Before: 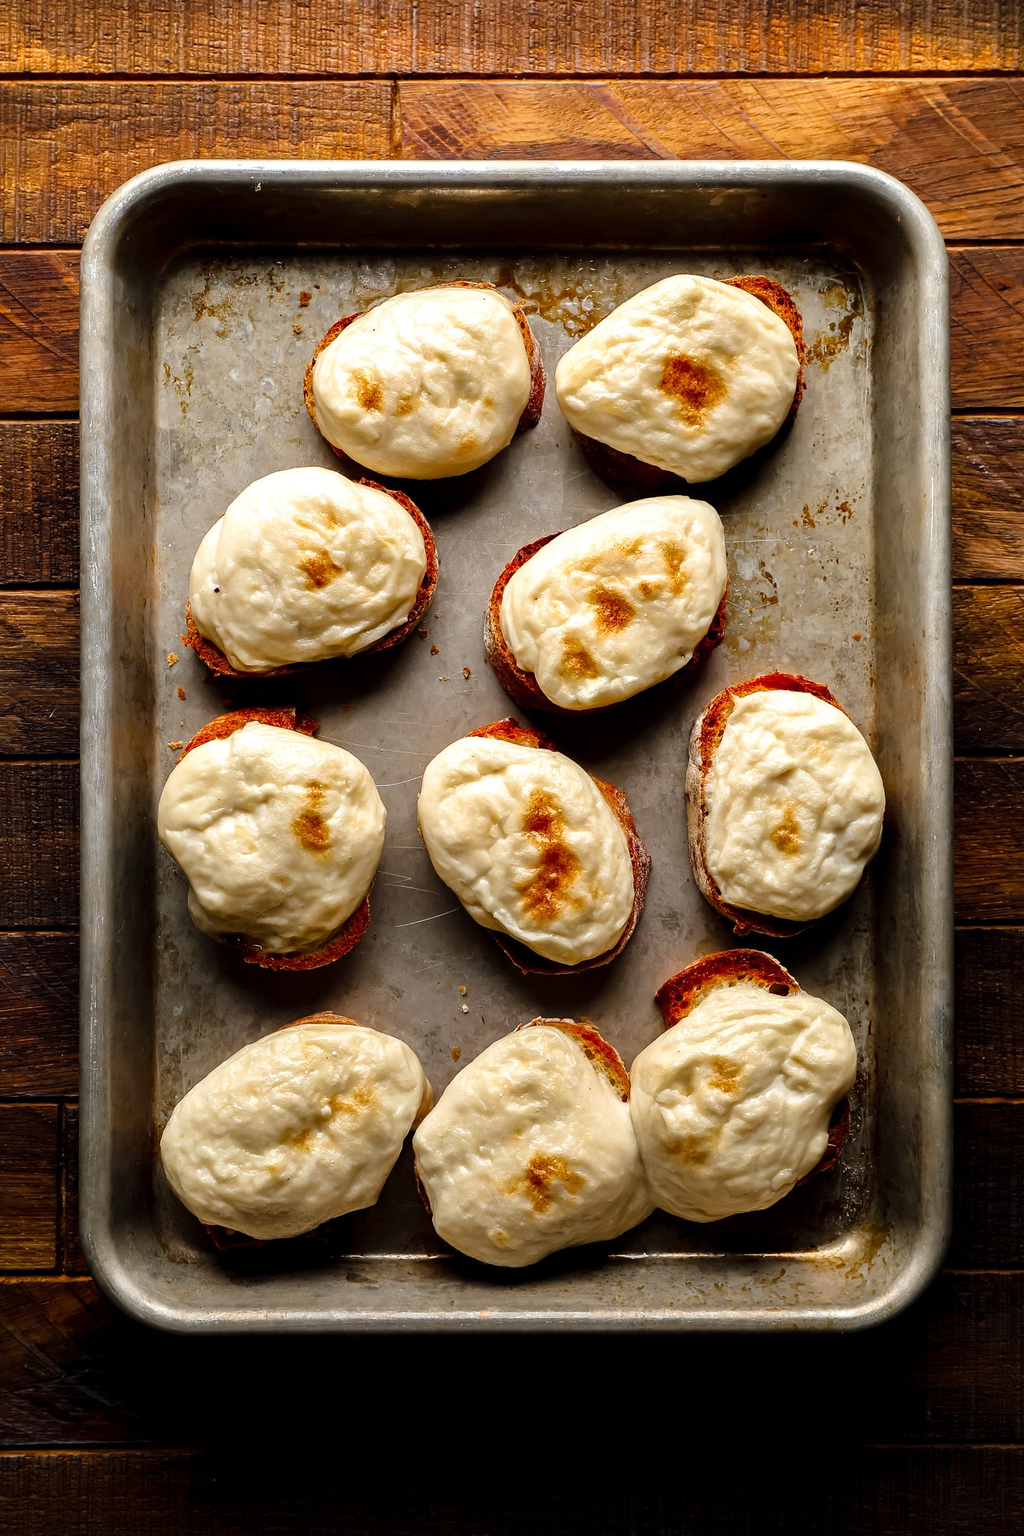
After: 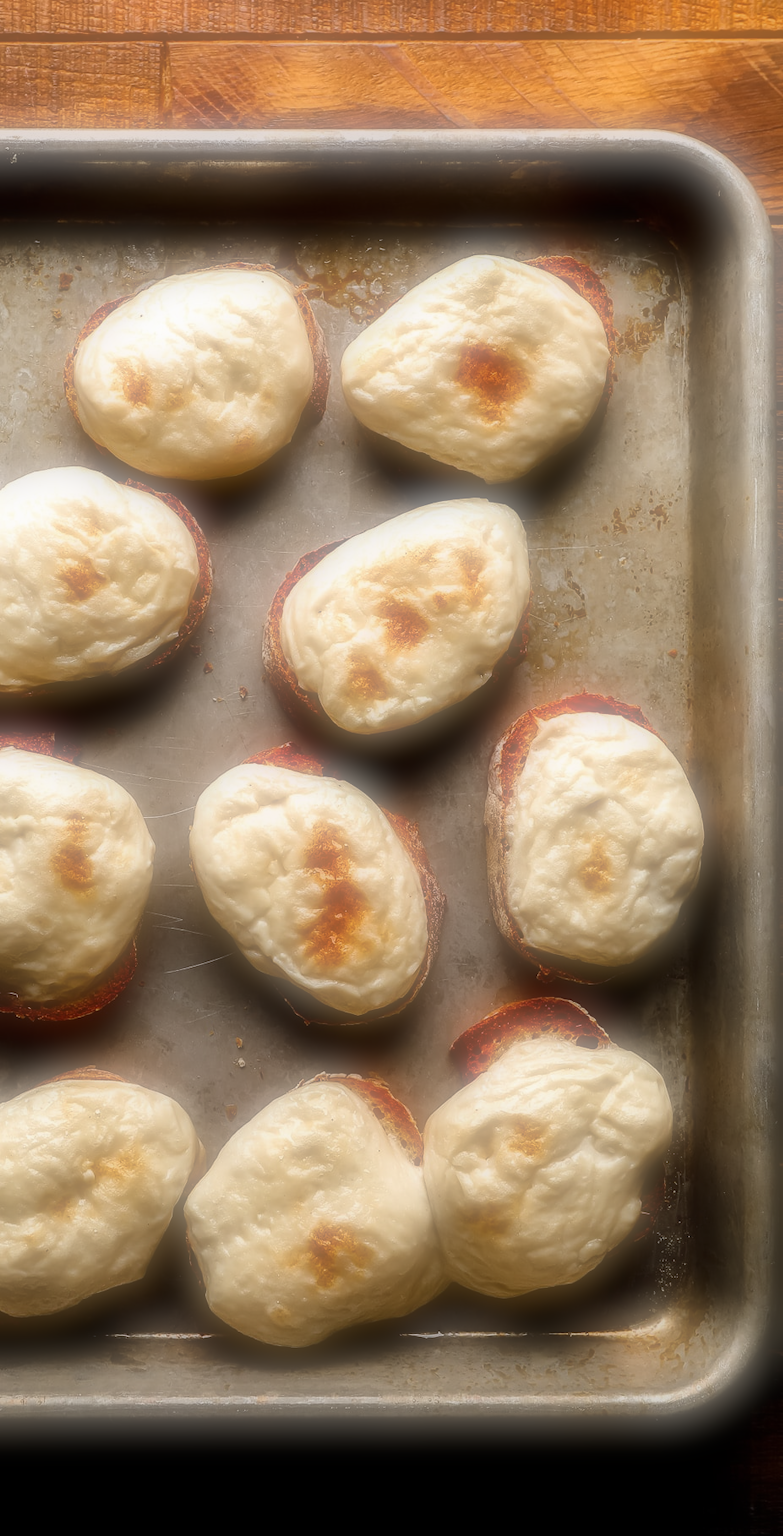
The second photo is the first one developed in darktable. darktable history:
crop and rotate: left 24.034%, top 2.838%, right 6.406%, bottom 6.299%
soften: on, module defaults
exposure: exposure -0.048 EV, compensate highlight preservation false
